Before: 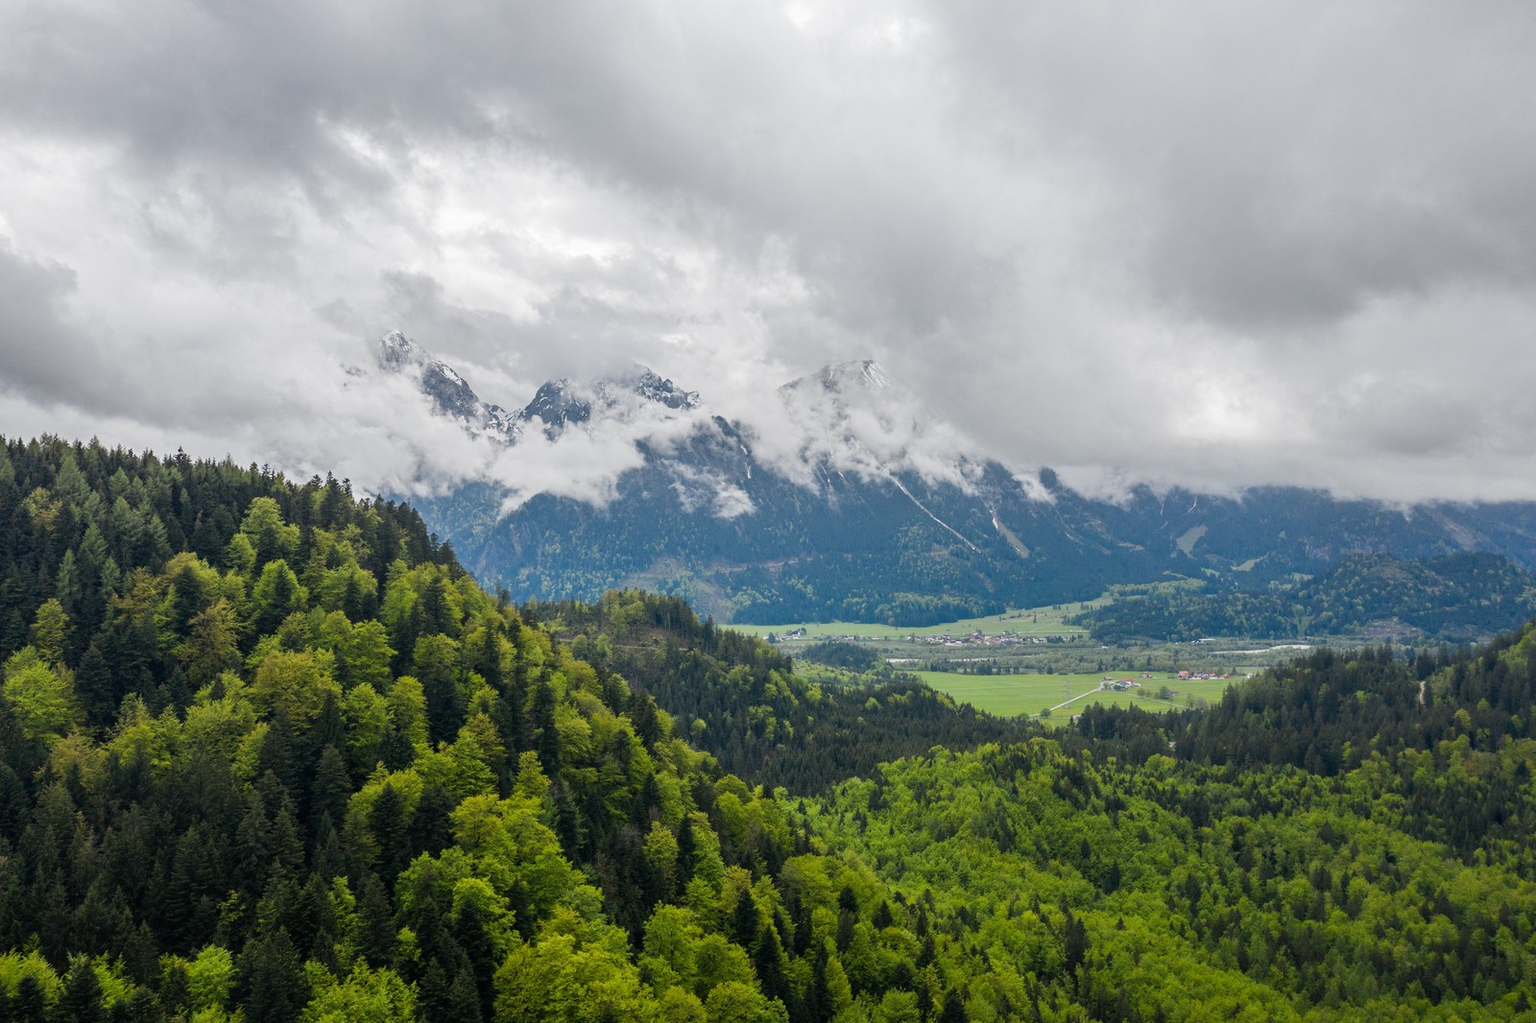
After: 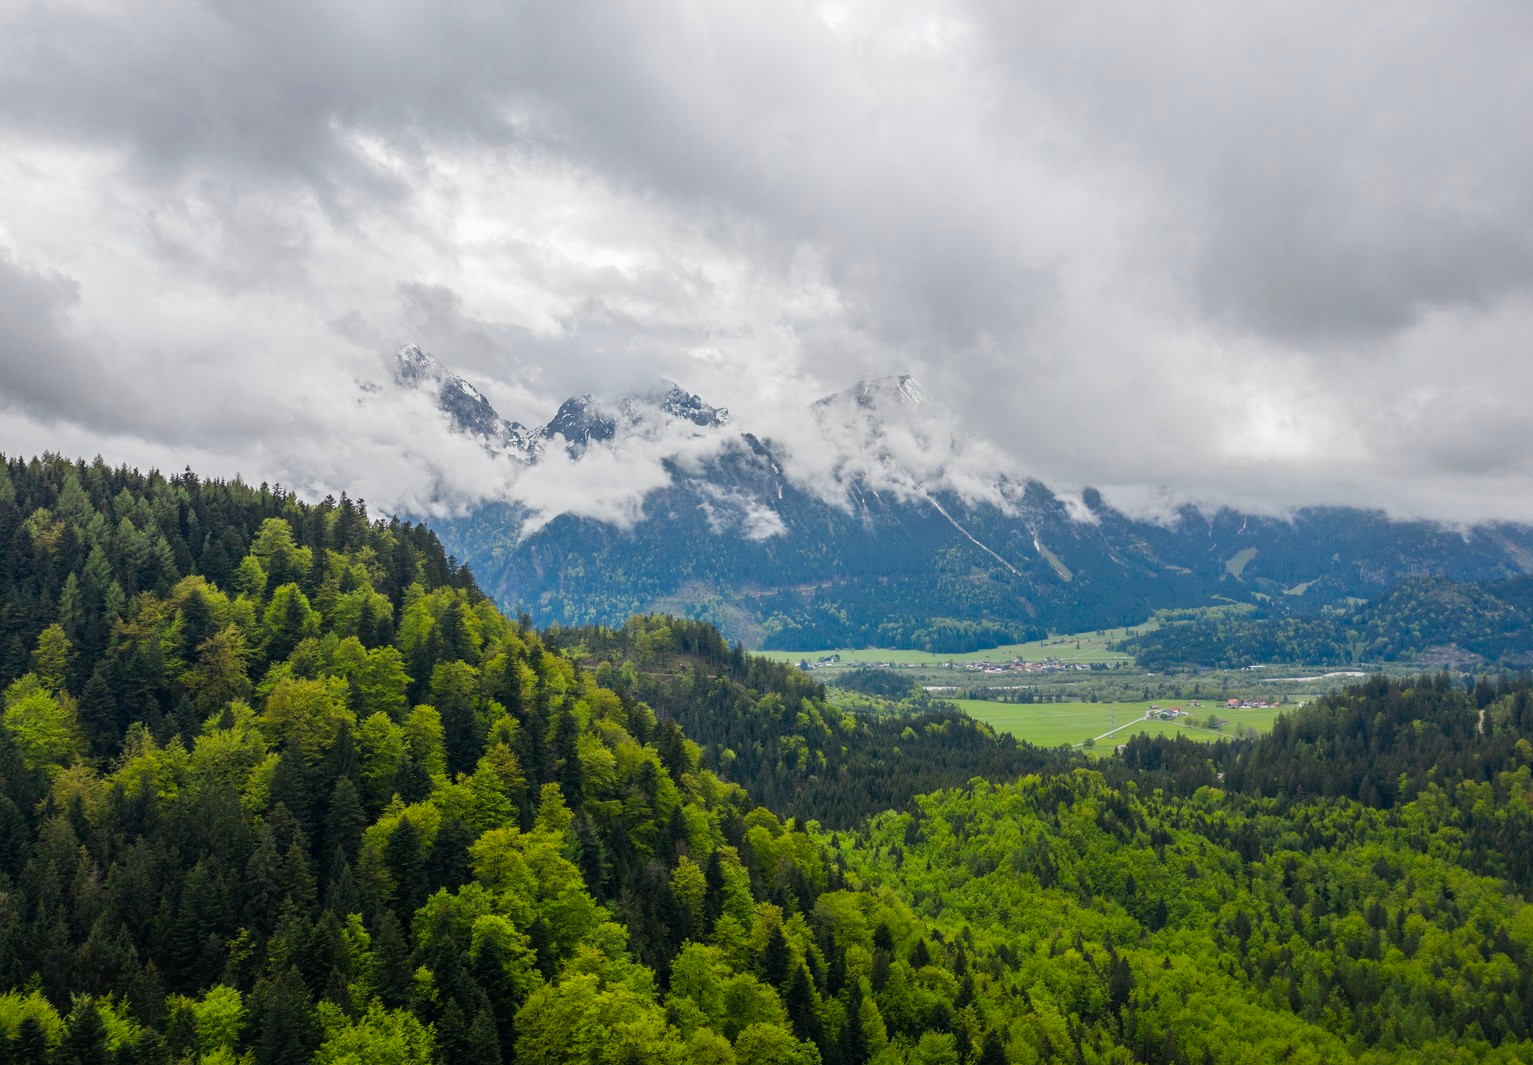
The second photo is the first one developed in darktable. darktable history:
contrast brightness saturation: contrast 0.04, saturation 0.16
crop: right 4.126%, bottom 0.031%
